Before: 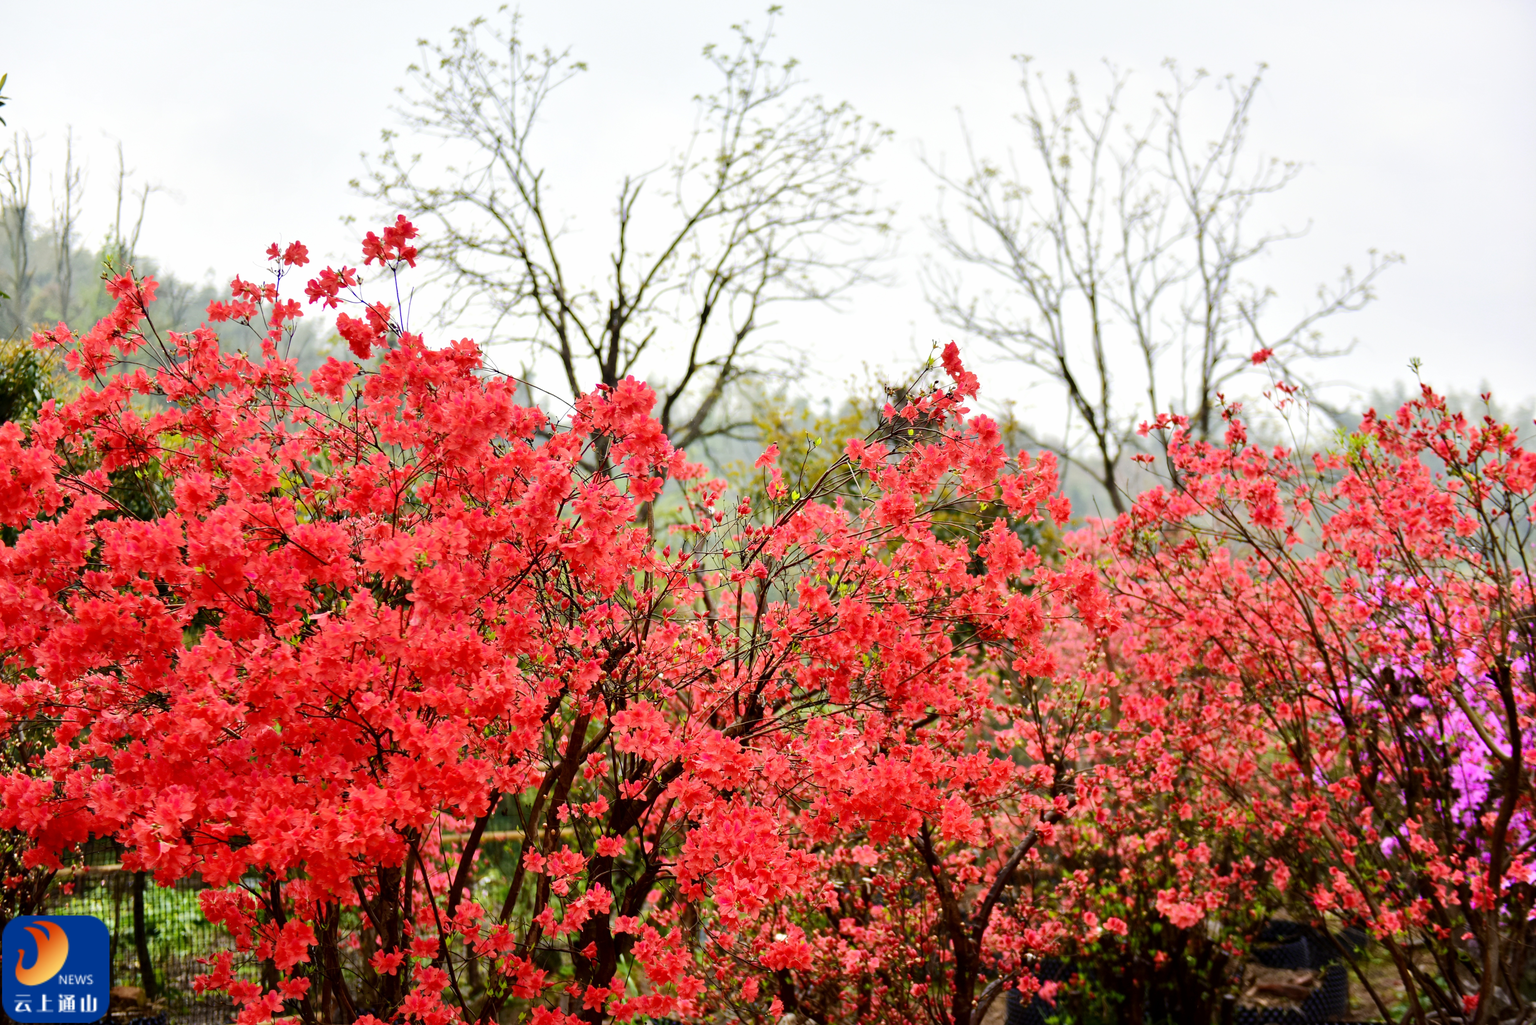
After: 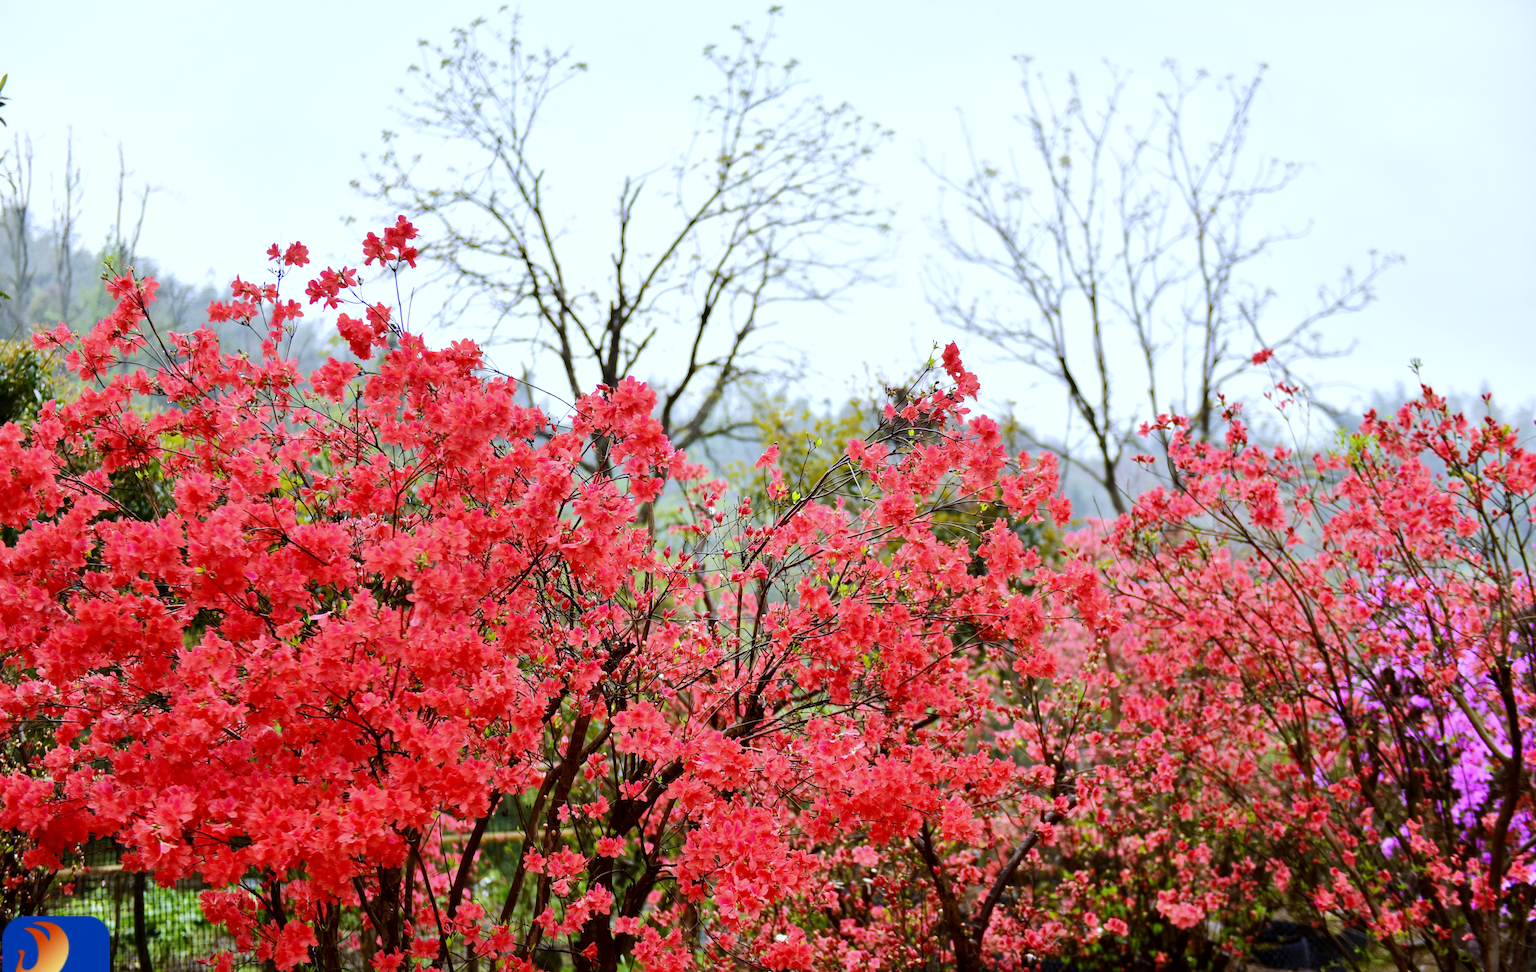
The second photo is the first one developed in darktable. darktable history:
white balance: red 0.948, green 1.02, blue 1.176
crop and rotate: top 0%, bottom 5.097%
